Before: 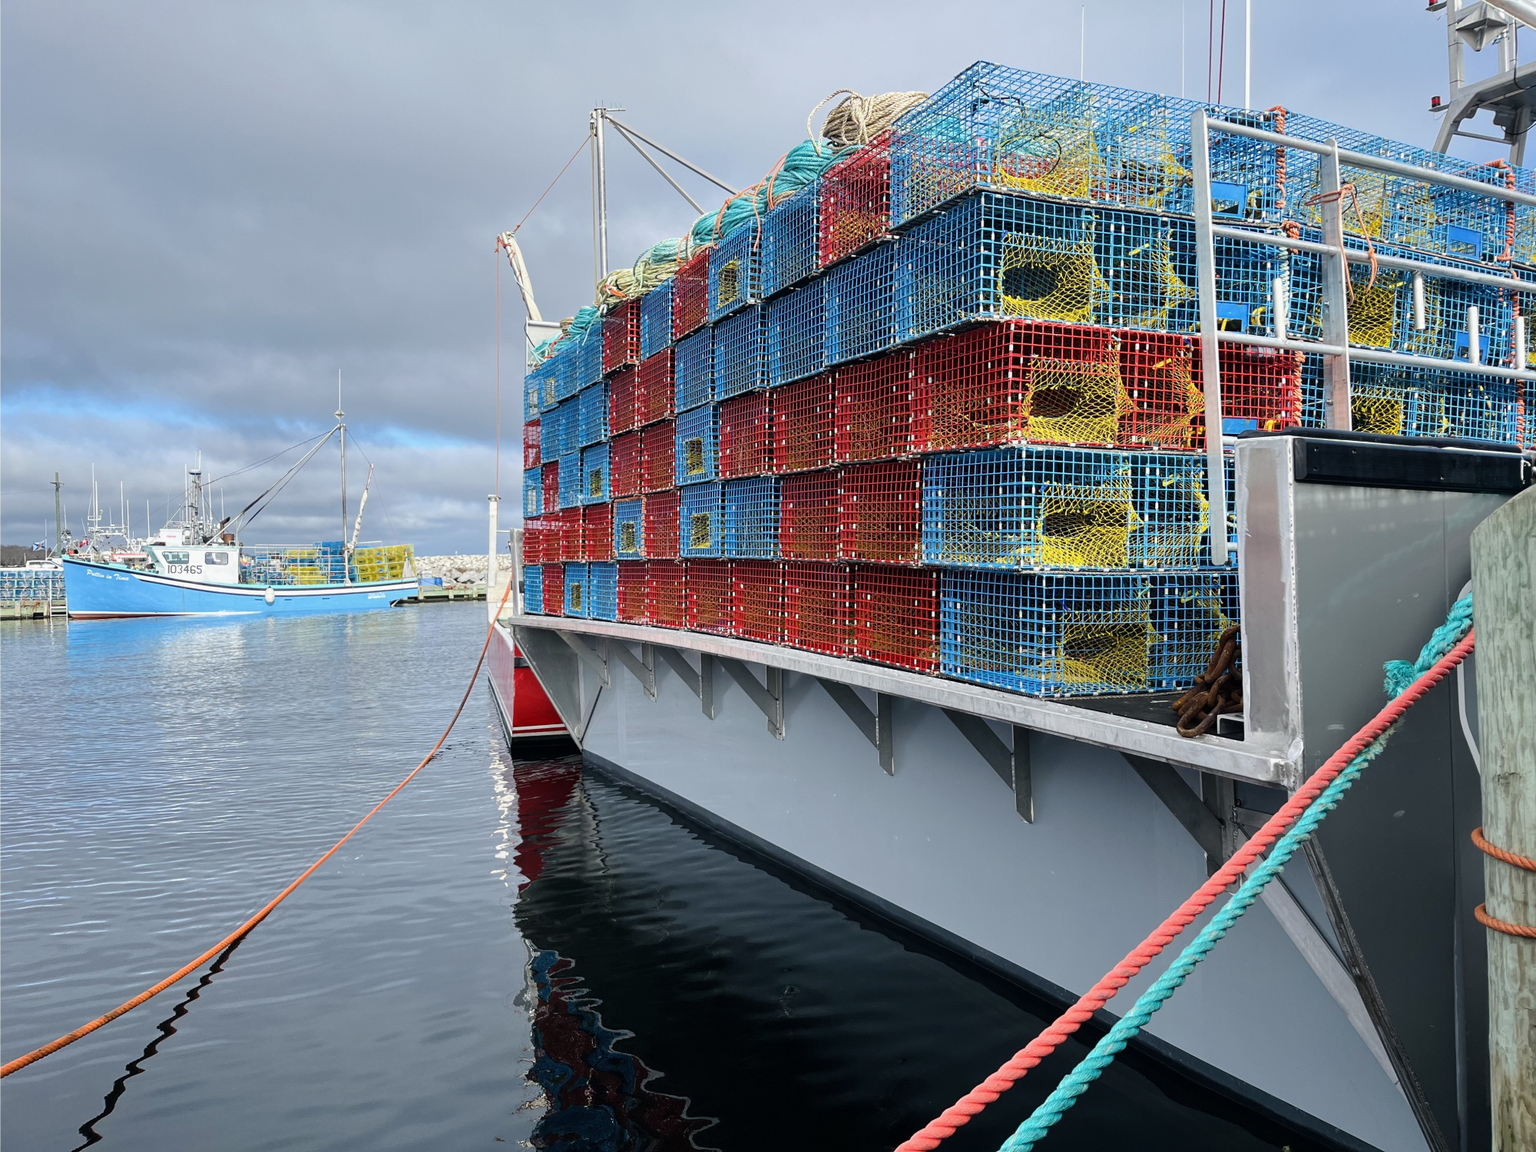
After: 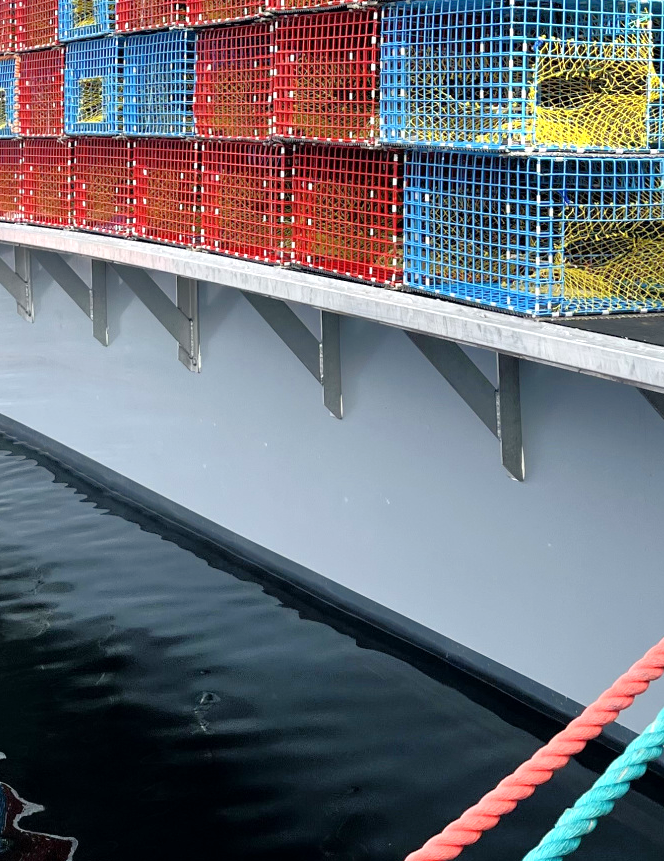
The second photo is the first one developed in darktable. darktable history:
crop: left 41.1%, top 39.449%, right 25.683%, bottom 3.147%
exposure: black level correction 0.001, exposure 0.498 EV, compensate highlight preservation false
tone equalizer: -7 EV 0.151 EV, -6 EV 0.584 EV, -5 EV 1.14 EV, -4 EV 1.35 EV, -3 EV 1.12 EV, -2 EV 0.6 EV, -1 EV 0.162 EV
